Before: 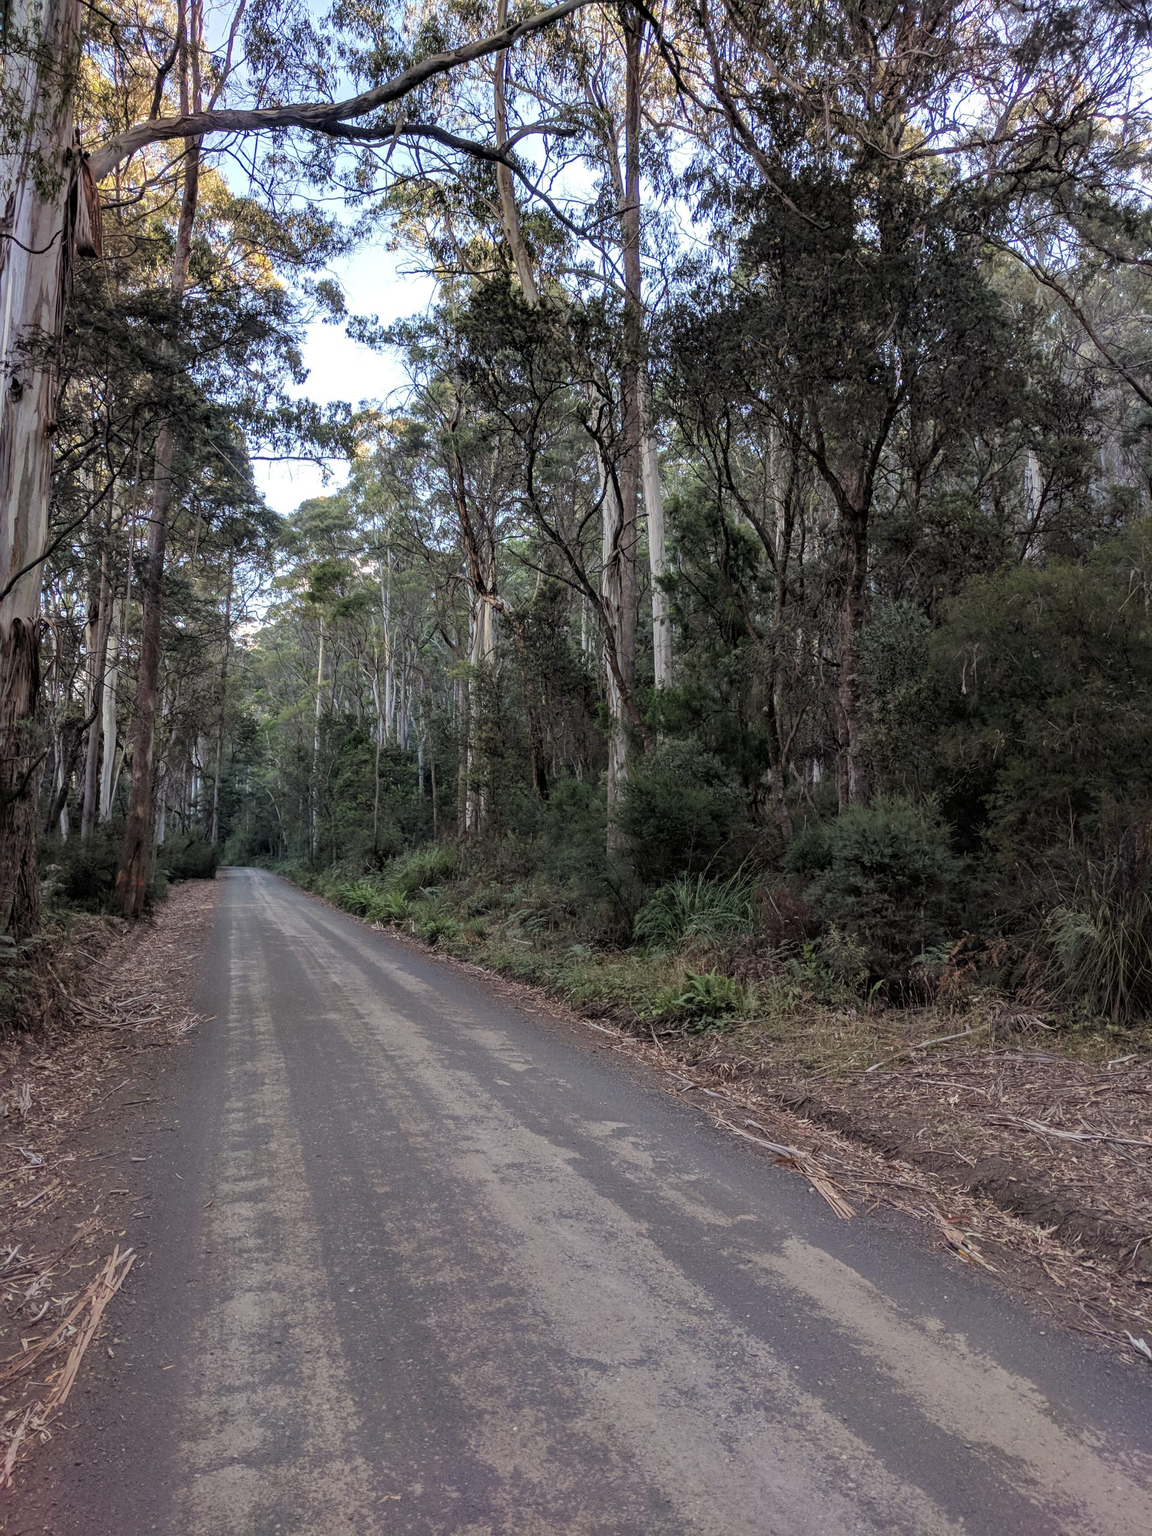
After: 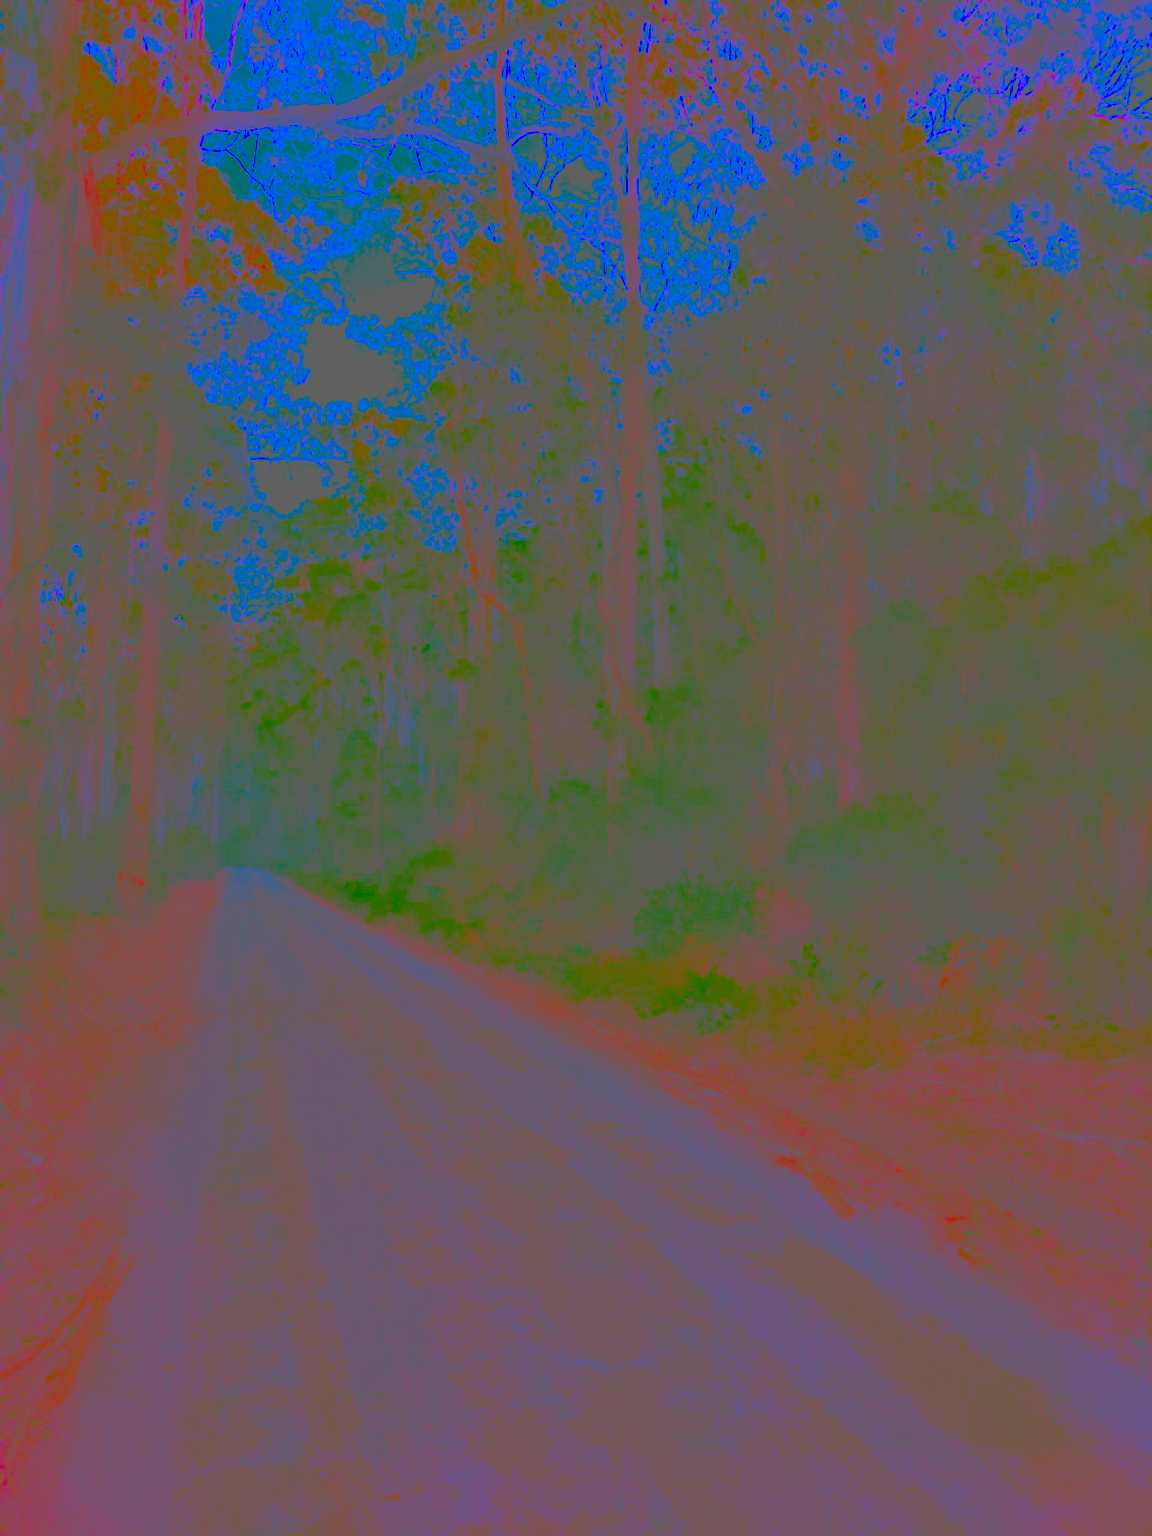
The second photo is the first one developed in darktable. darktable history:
contrast brightness saturation: contrast -0.99, brightness -0.17, saturation 0.75
local contrast: detail 150%
color balance rgb: linear chroma grading › global chroma 33.4%
exposure: black level correction 0.001, exposure 1.719 EV, compensate exposure bias true, compensate highlight preservation false
